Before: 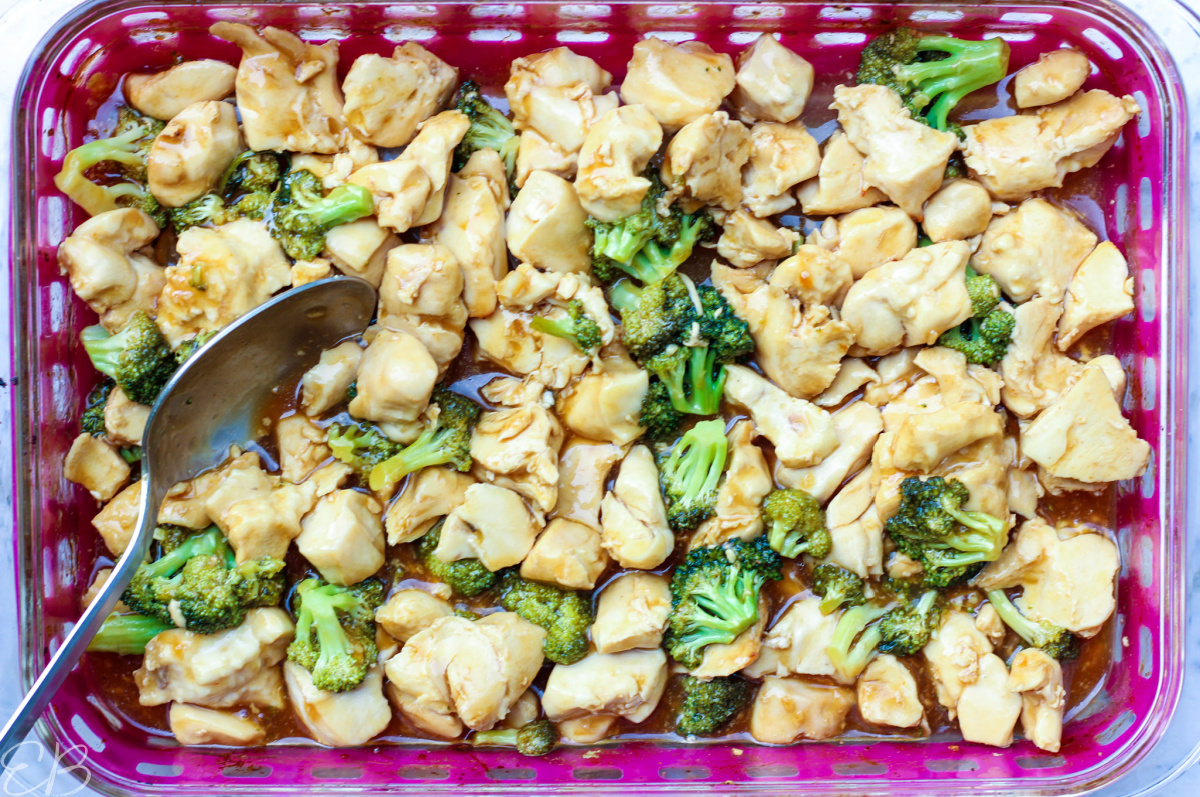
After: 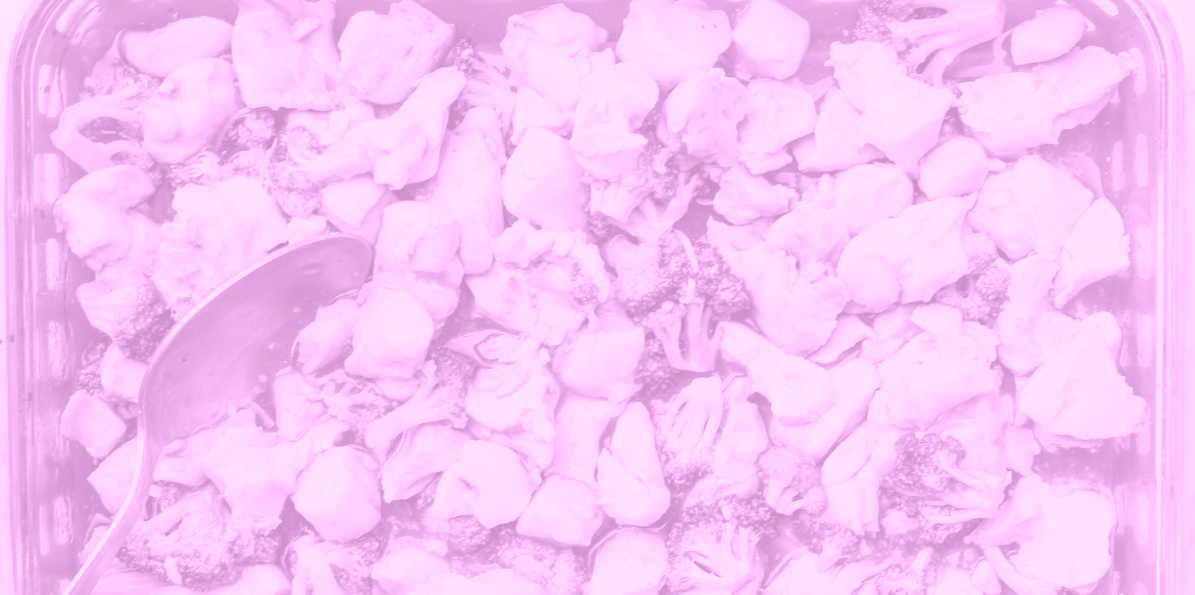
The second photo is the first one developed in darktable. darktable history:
crop: left 0.387%, top 5.469%, bottom 19.809%
colorize: hue 331.2°, saturation 69%, source mix 30.28%, lightness 69.02%, version 1
